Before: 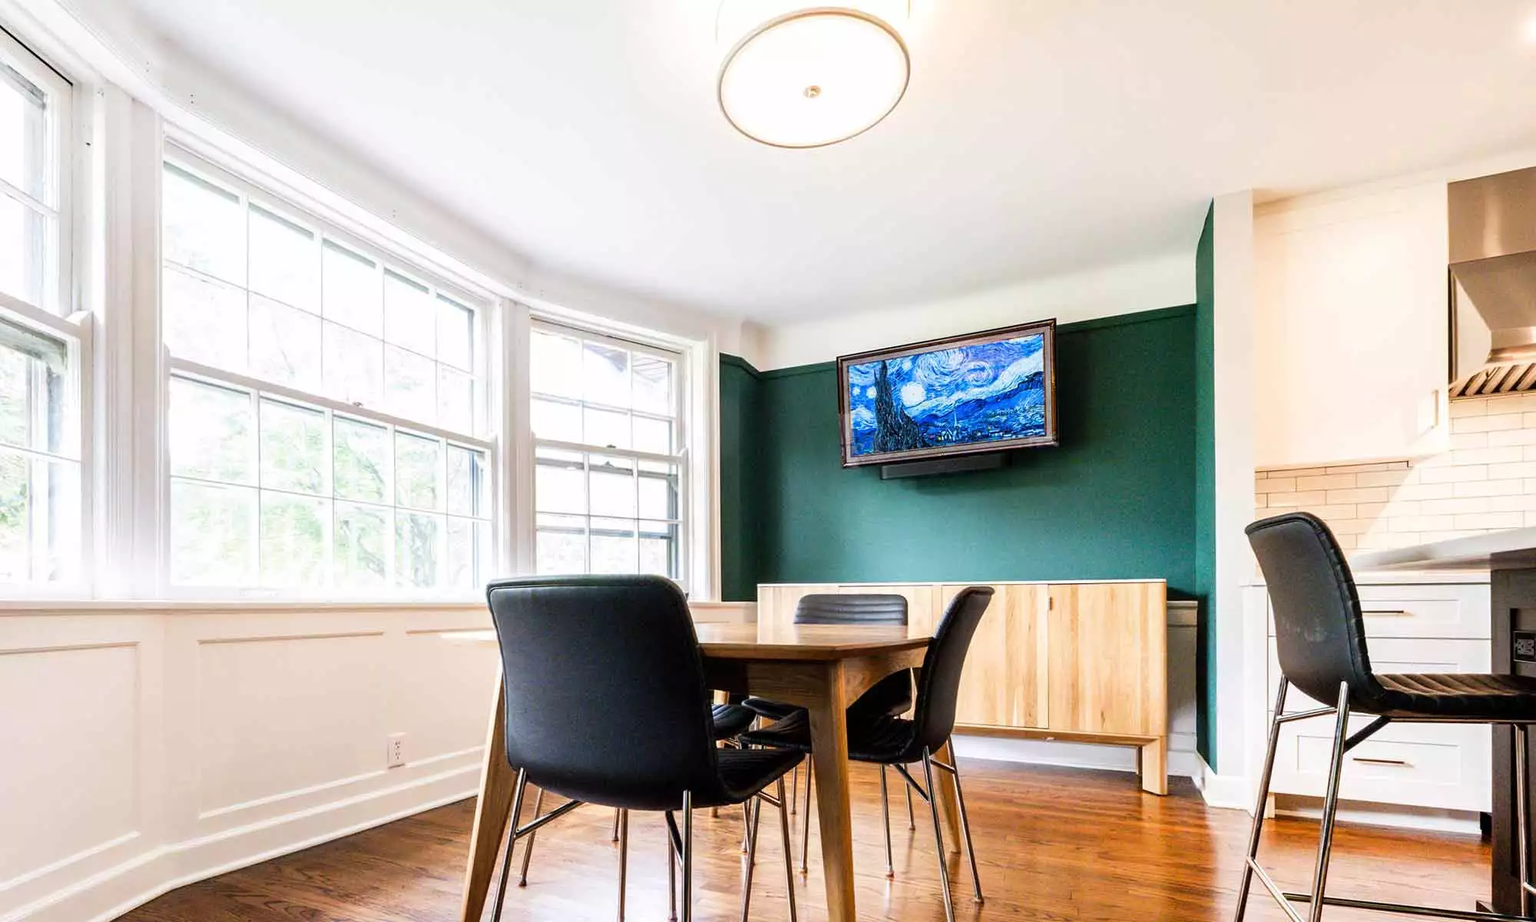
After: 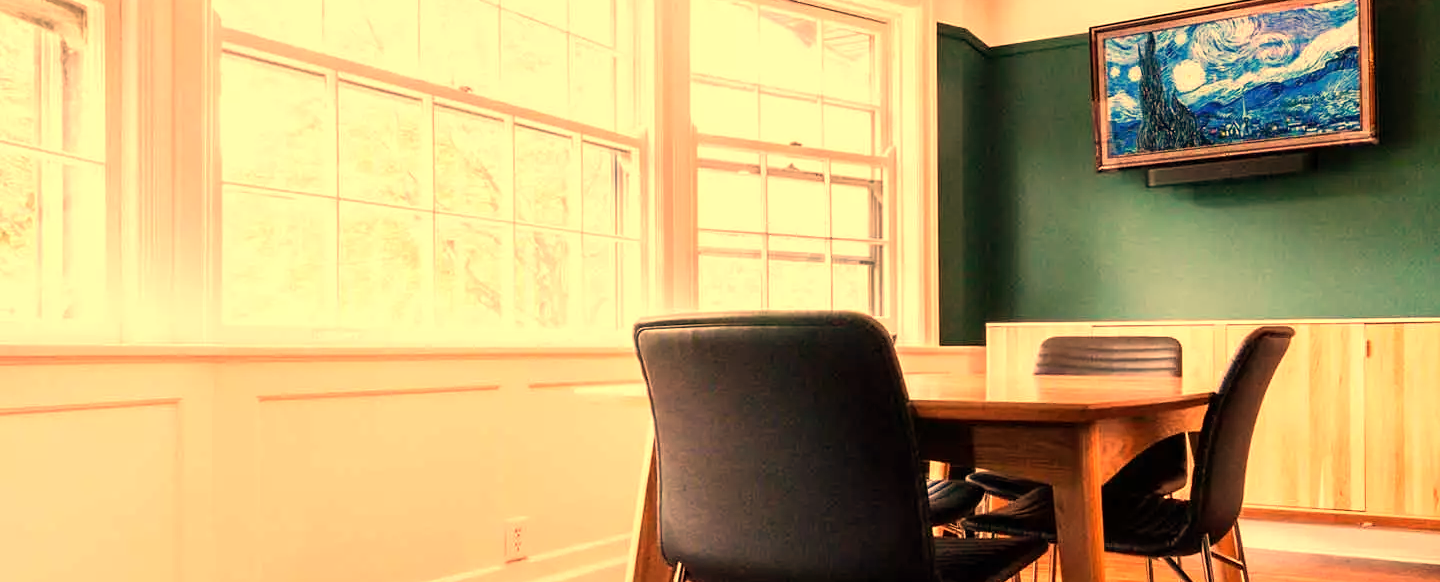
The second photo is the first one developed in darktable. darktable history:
crop: top 36.498%, right 27.964%, bottom 14.995%
white balance: red 1.467, blue 0.684
